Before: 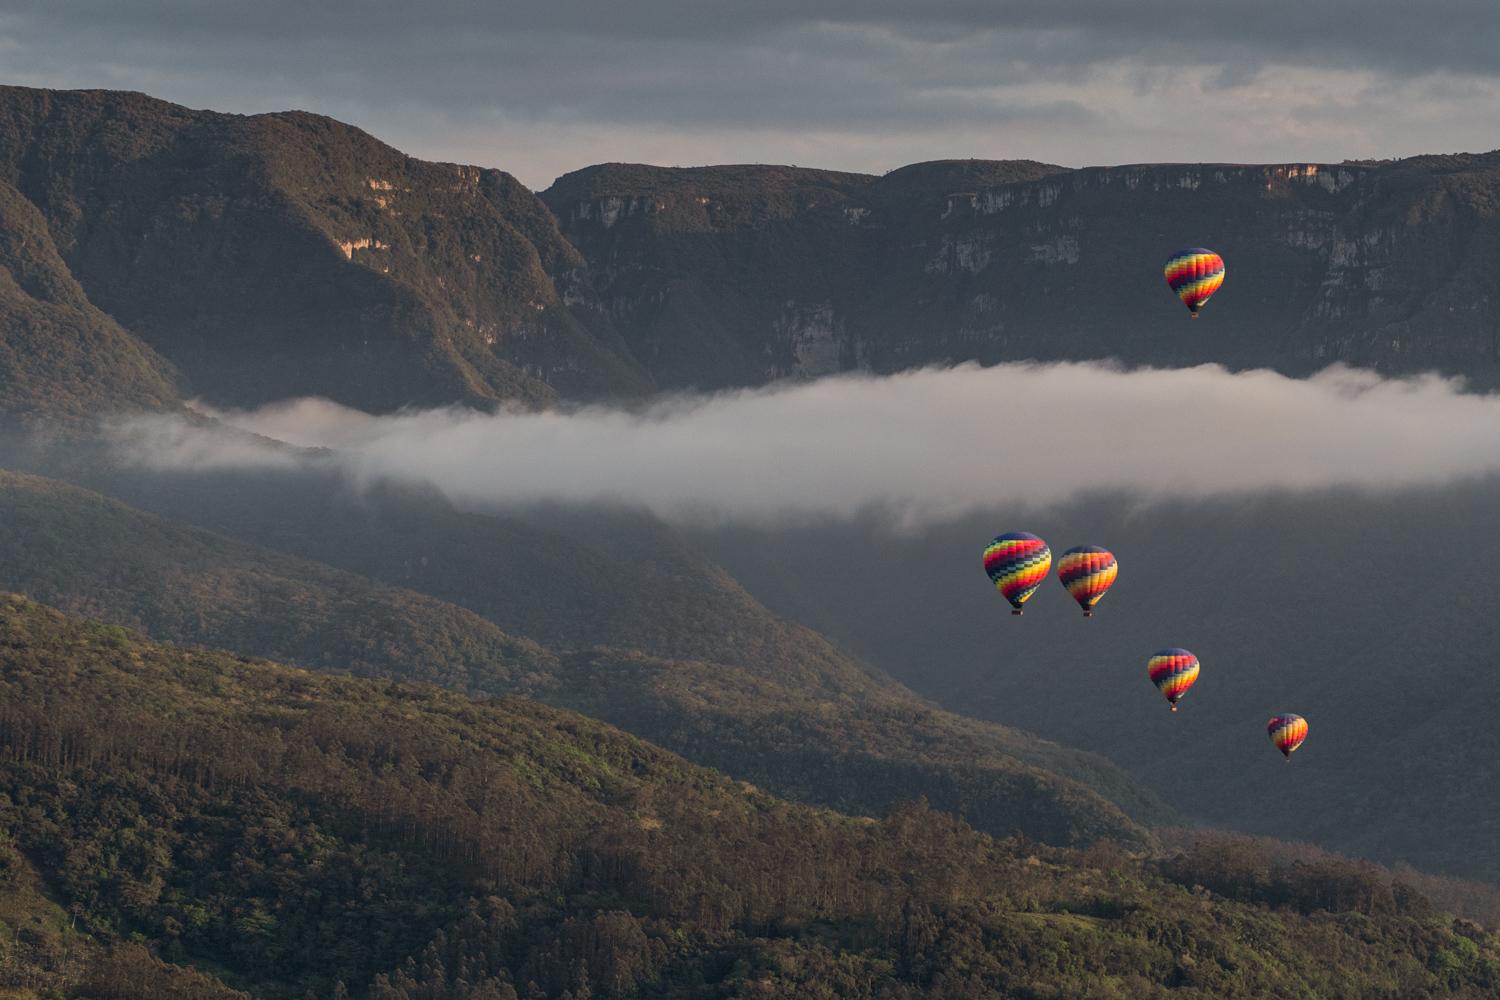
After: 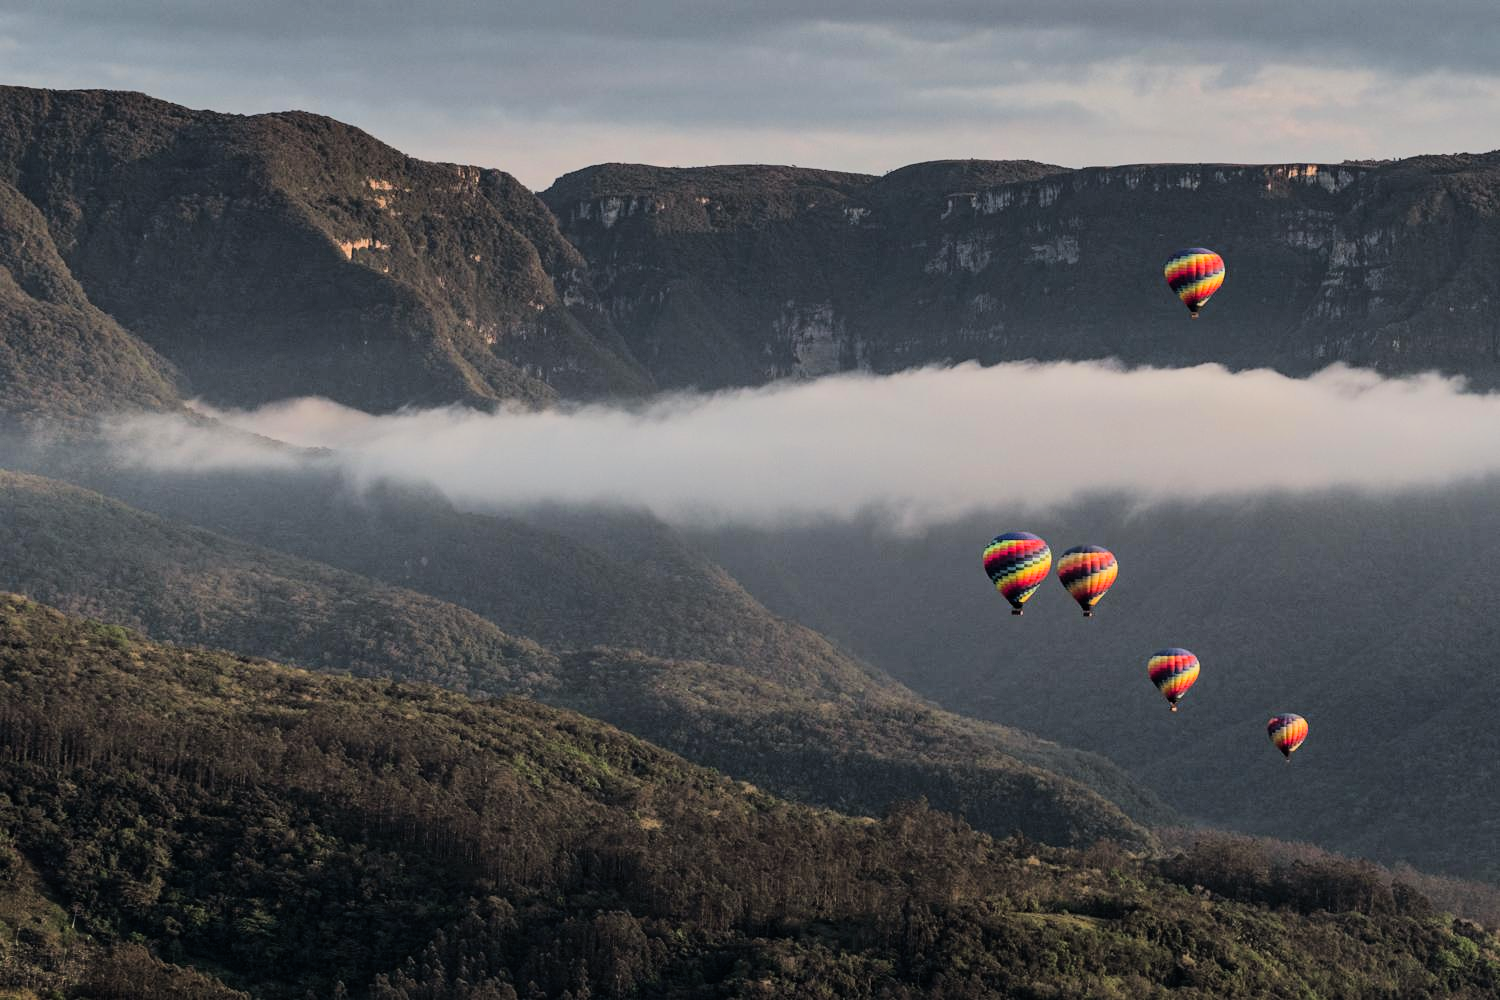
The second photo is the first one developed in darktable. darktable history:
filmic rgb: black relative exposure -7.15 EV, white relative exposure 5.36 EV, hardness 3.02, color science v6 (2022)
tone equalizer: -8 EV -0.75 EV, -7 EV -0.7 EV, -6 EV -0.6 EV, -5 EV -0.4 EV, -3 EV 0.4 EV, -2 EV 0.6 EV, -1 EV 0.7 EV, +0 EV 0.75 EV, edges refinement/feathering 500, mask exposure compensation -1.57 EV, preserve details no
exposure: exposure 0.376 EV, compensate highlight preservation false
